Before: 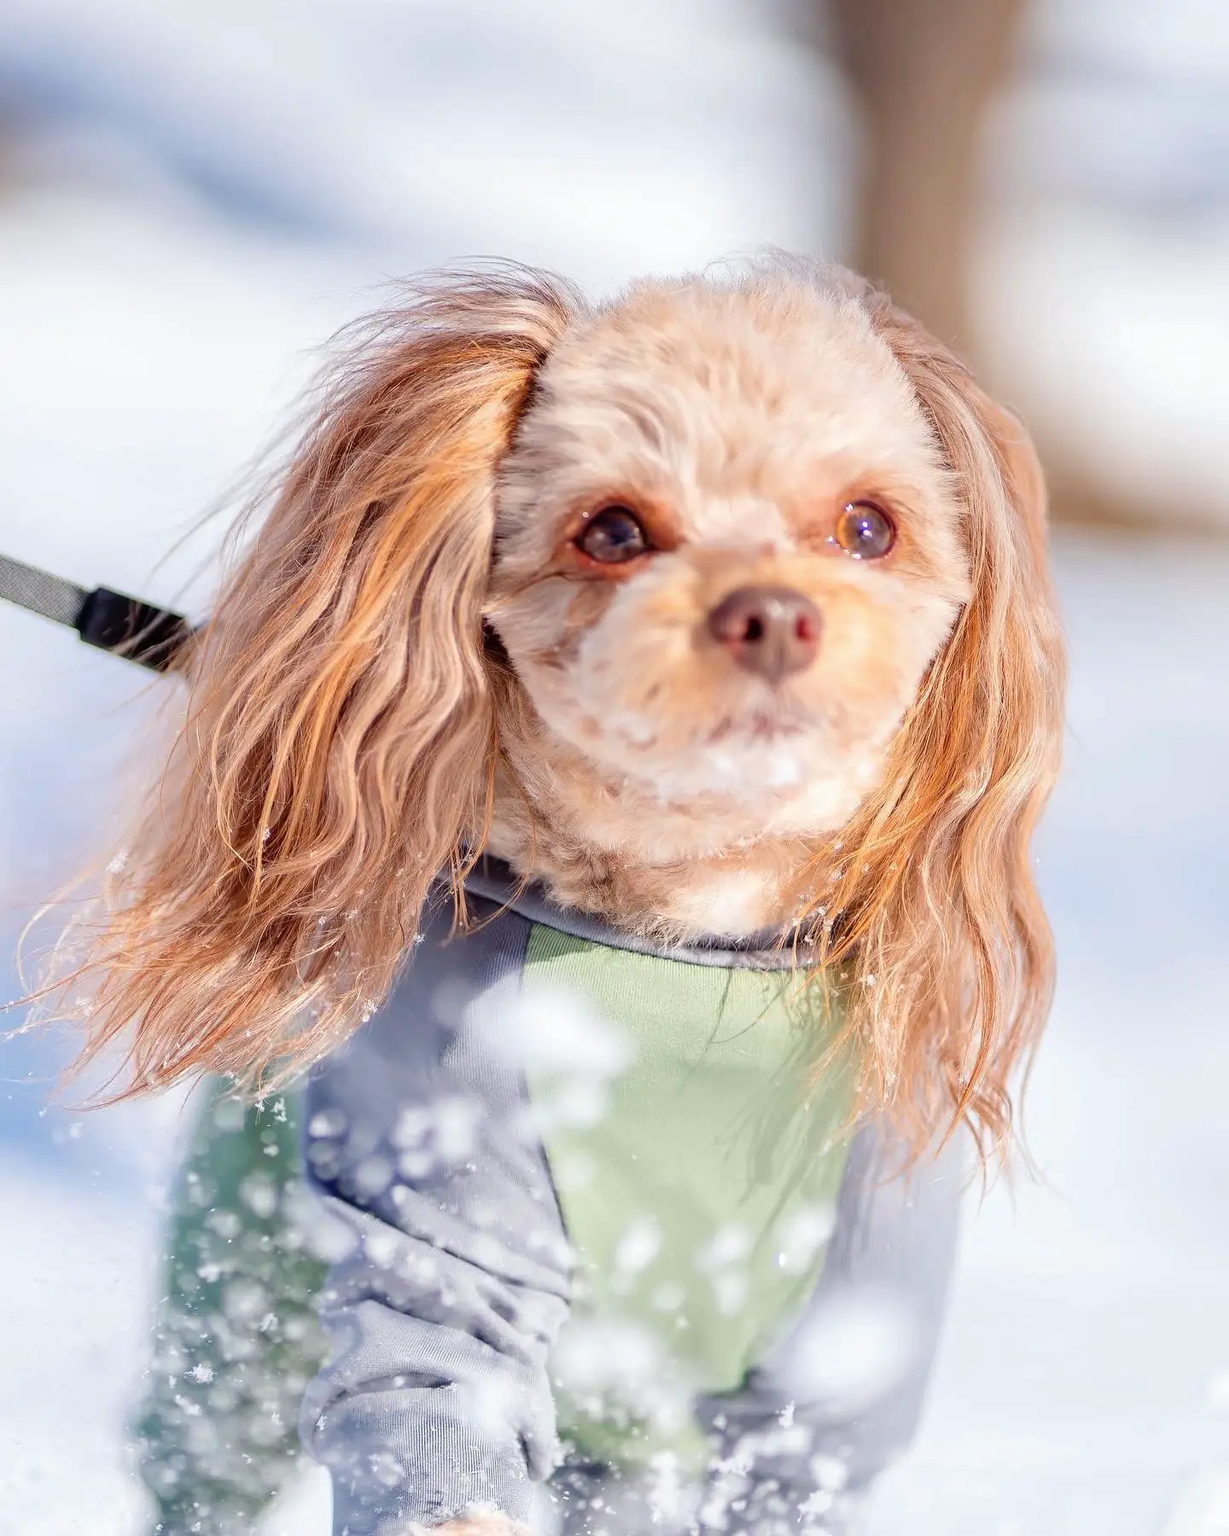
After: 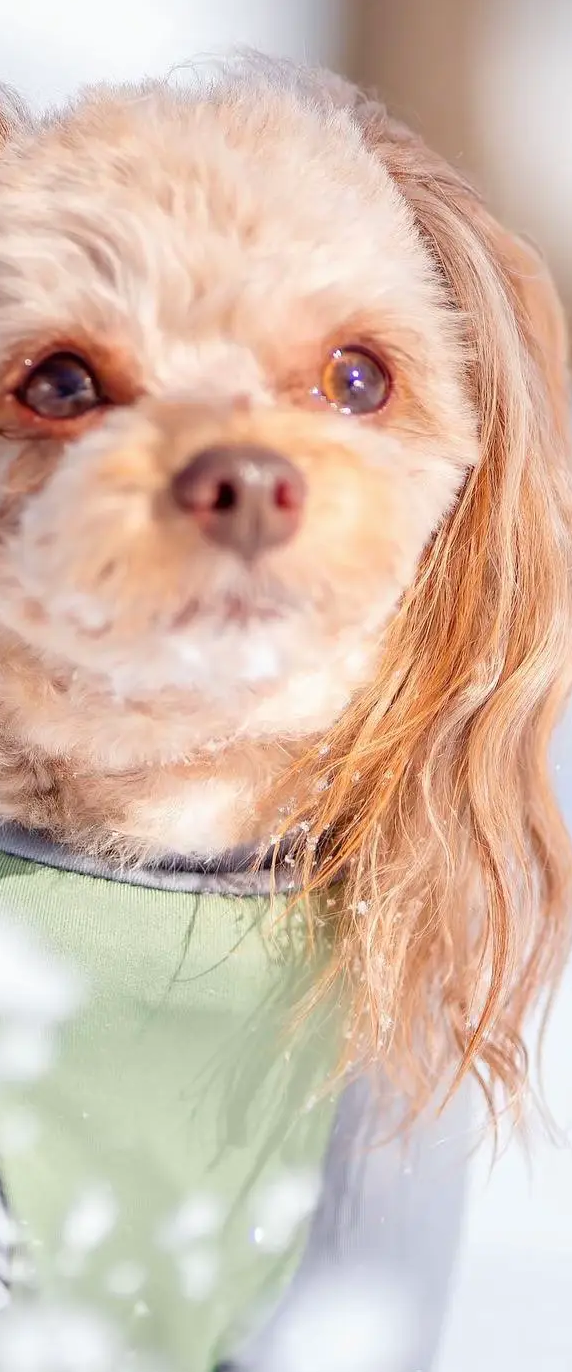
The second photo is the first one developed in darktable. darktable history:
color correction: saturation 0.99
crop: left 45.721%, top 13.393%, right 14.118%, bottom 10.01%
